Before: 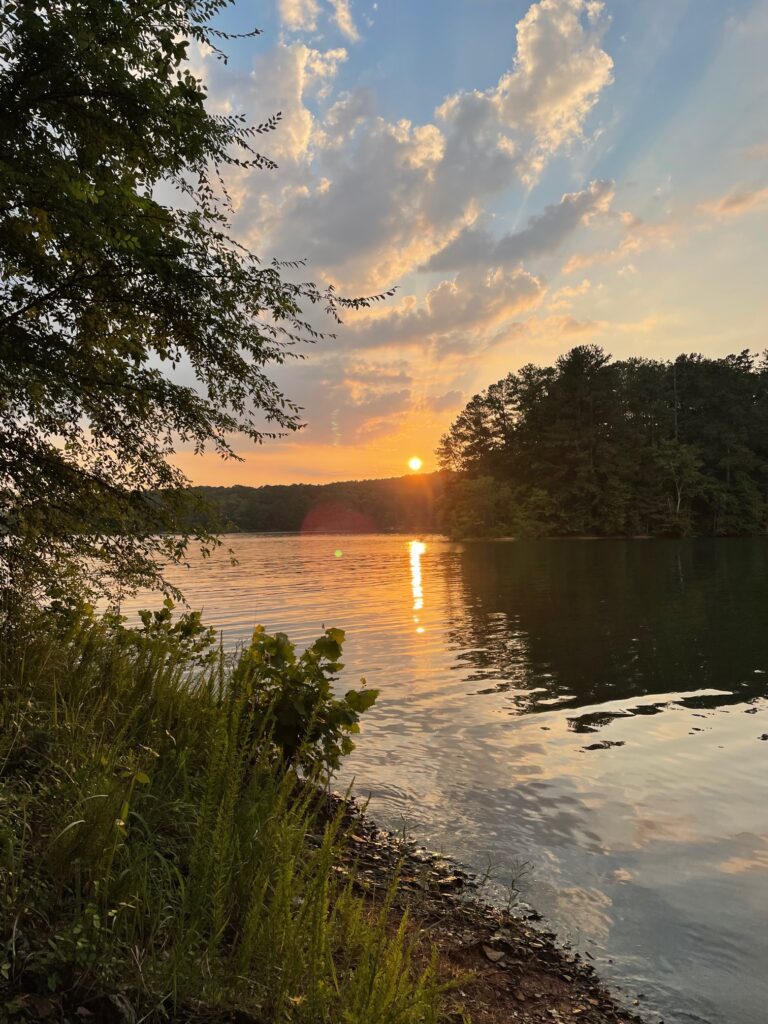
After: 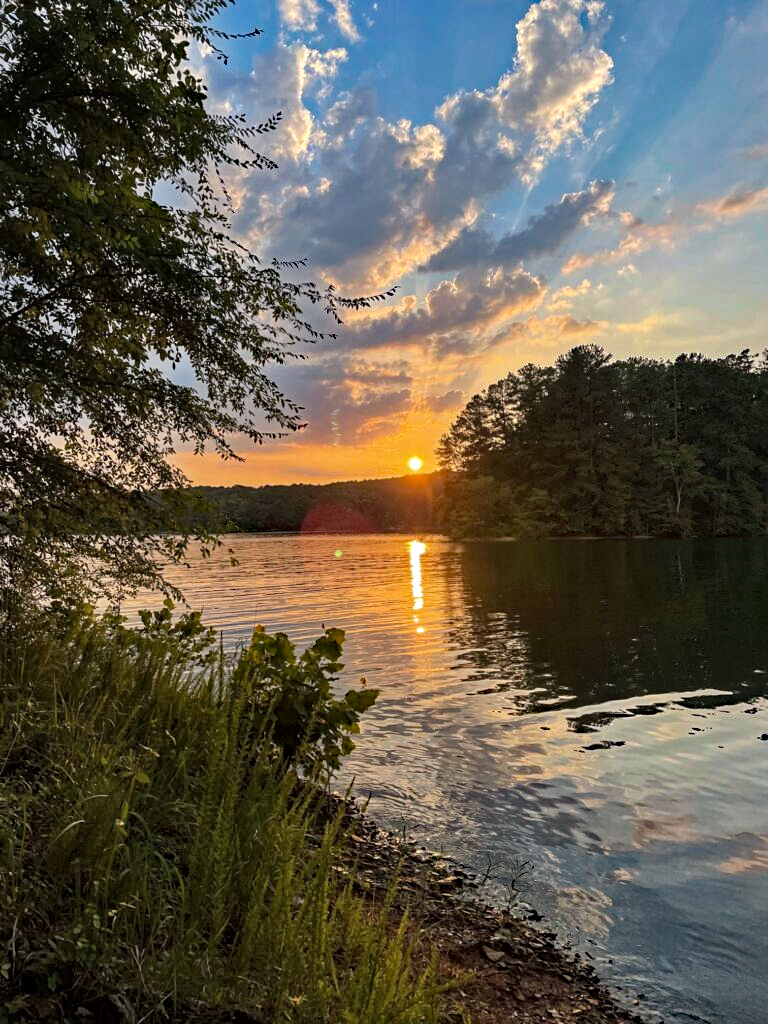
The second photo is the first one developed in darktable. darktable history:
white balance: red 0.983, blue 1.036
sharpen: amount 0.2
haze removal: strength 0.53, distance 0.925, compatibility mode true, adaptive false
local contrast: on, module defaults
